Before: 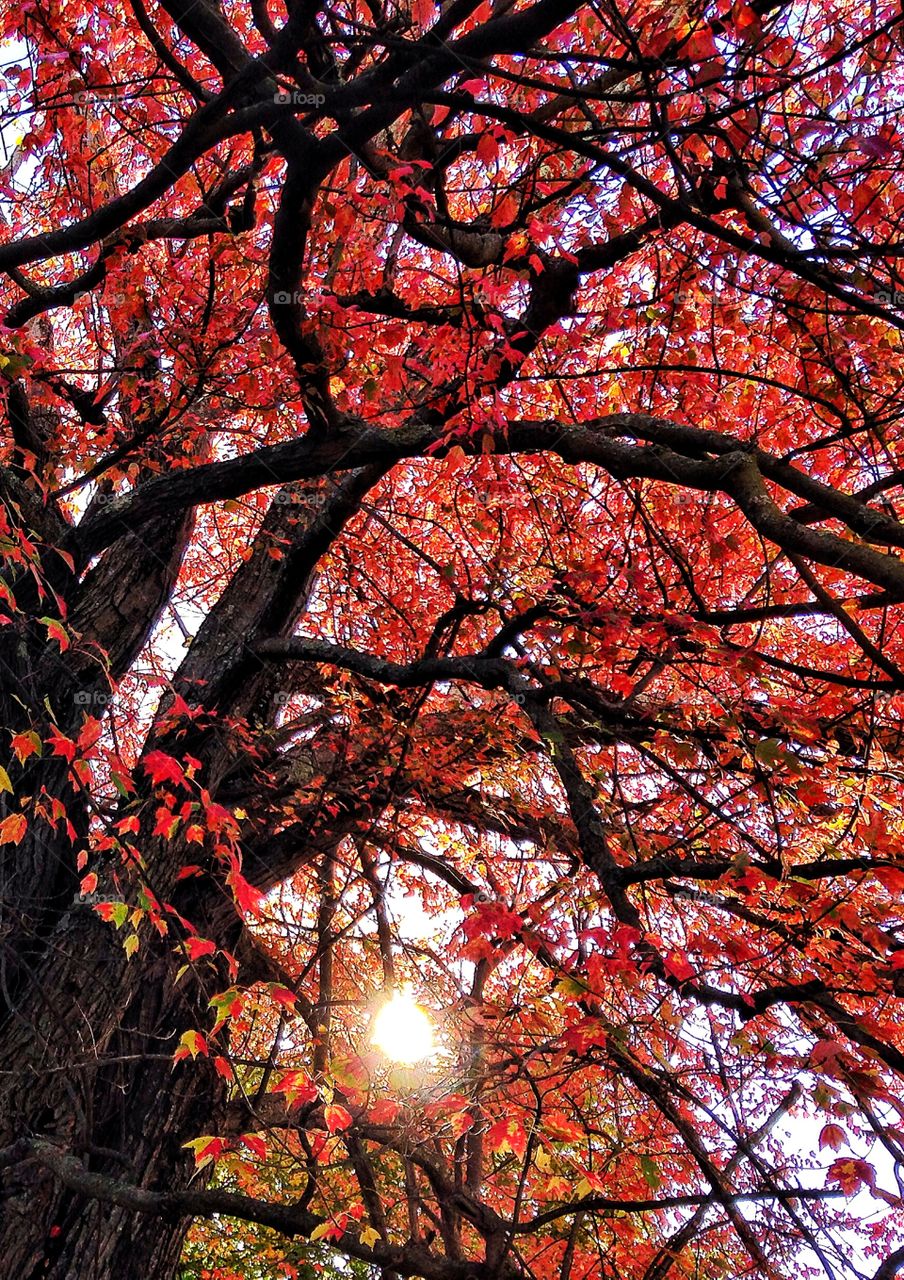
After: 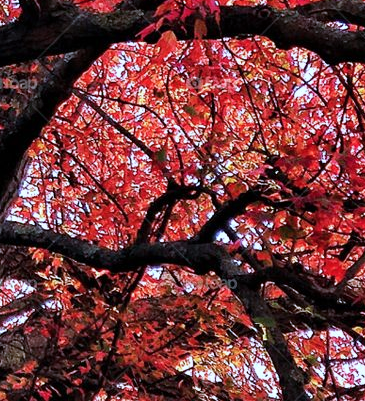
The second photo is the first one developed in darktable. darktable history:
color correction: highlights a* -1.93, highlights b* -18.48
crop: left 31.873%, top 32.454%, right 27.713%, bottom 36.208%
